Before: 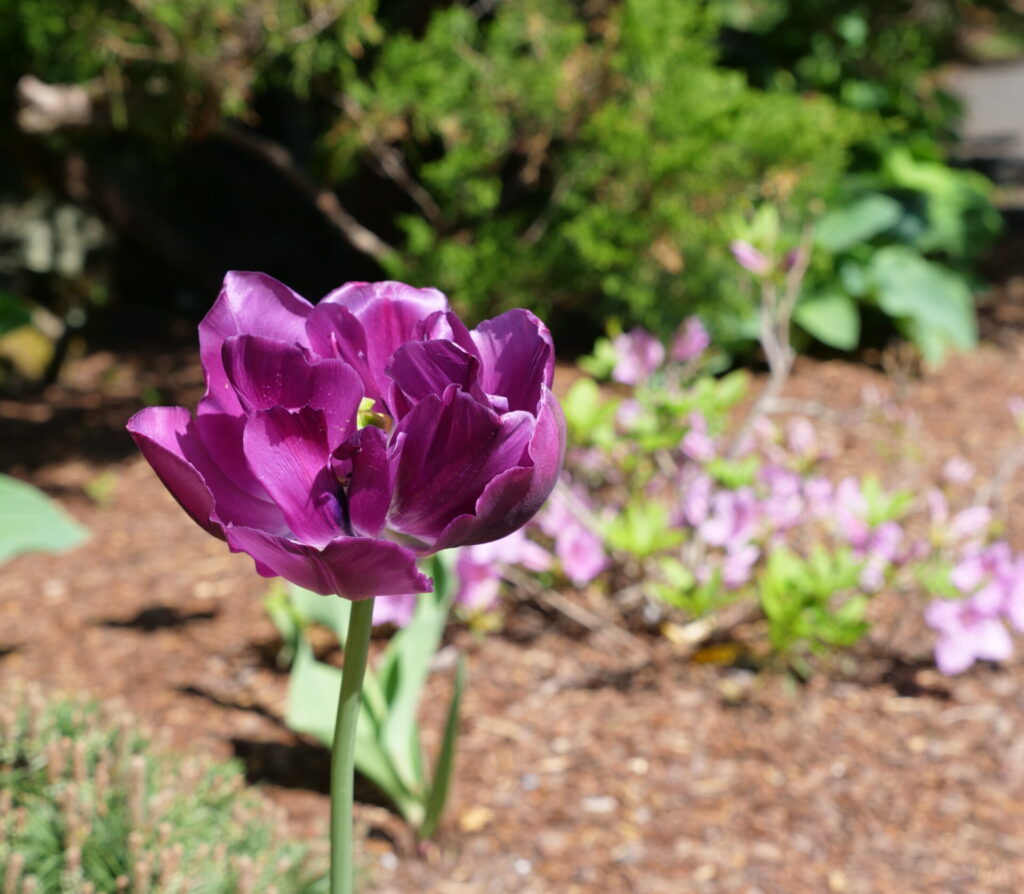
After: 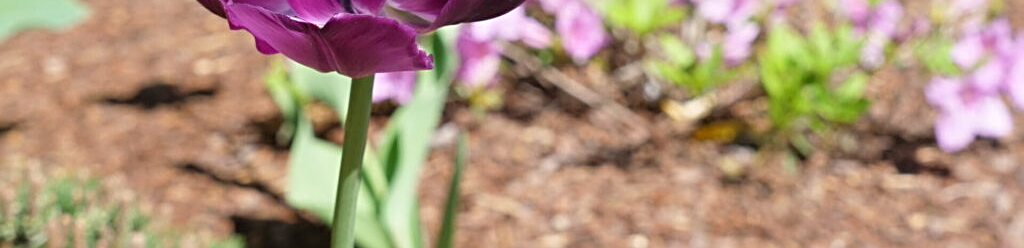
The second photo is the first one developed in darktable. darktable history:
sharpen: radius 2.762
crop and rotate: top 58.529%, bottom 13.653%
